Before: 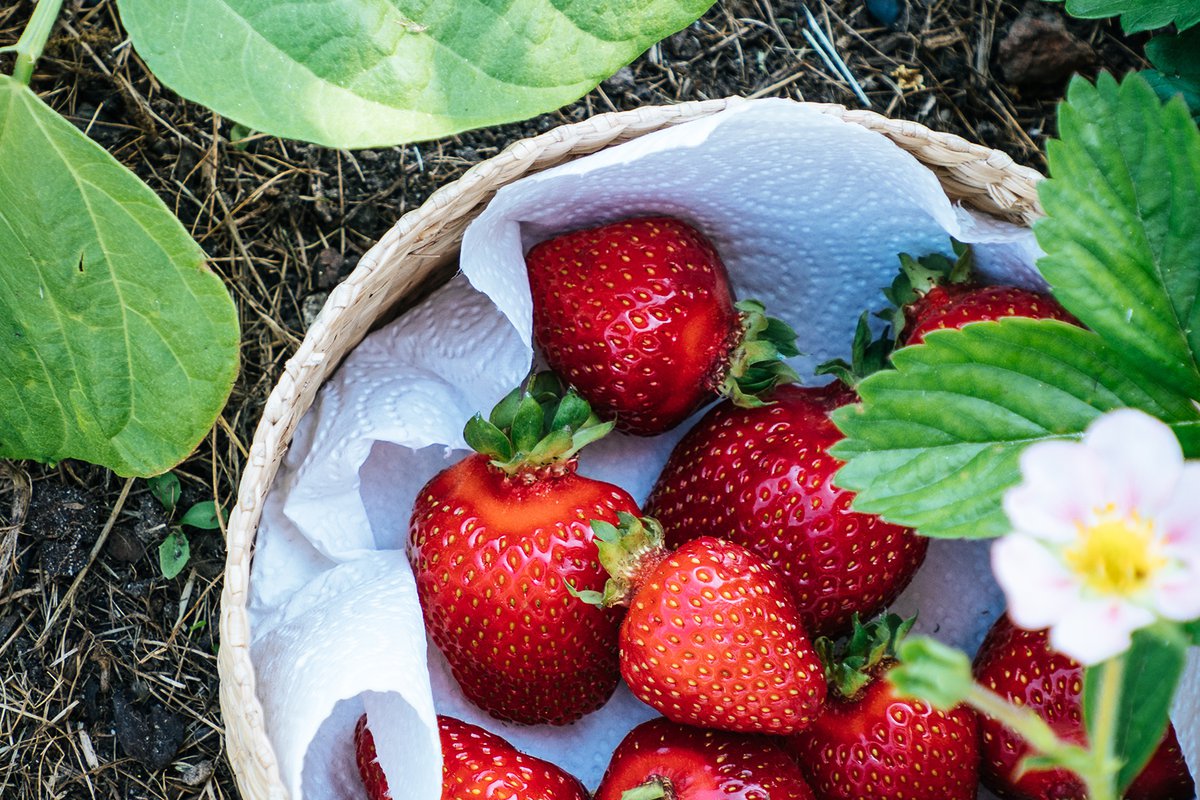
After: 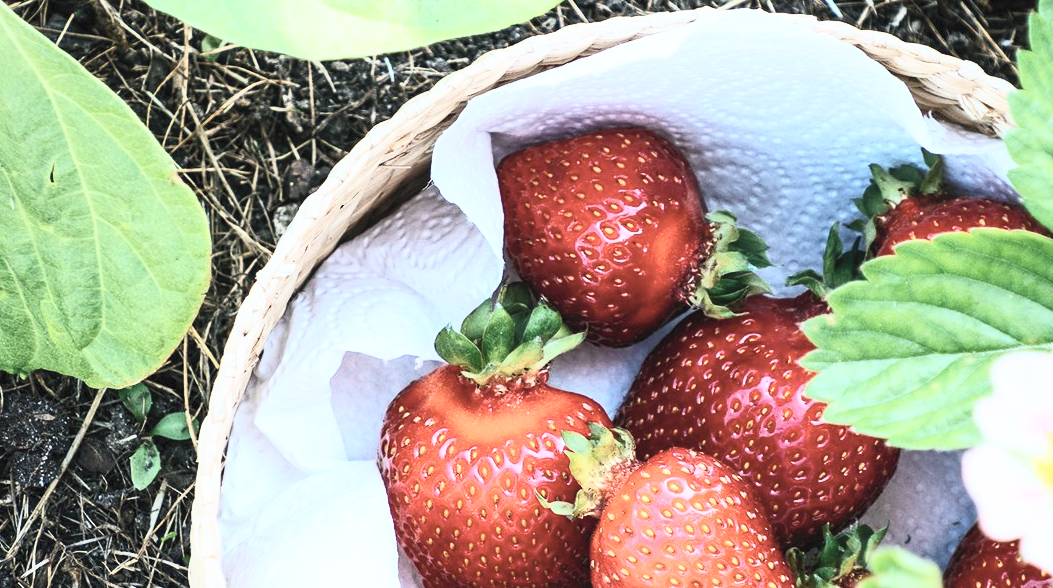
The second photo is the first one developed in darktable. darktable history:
crop and rotate: left 2.433%, top 11.159%, right 9.755%, bottom 15.279%
contrast brightness saturation: contrast 0.449, brightness 0.549, saturation -0.197
